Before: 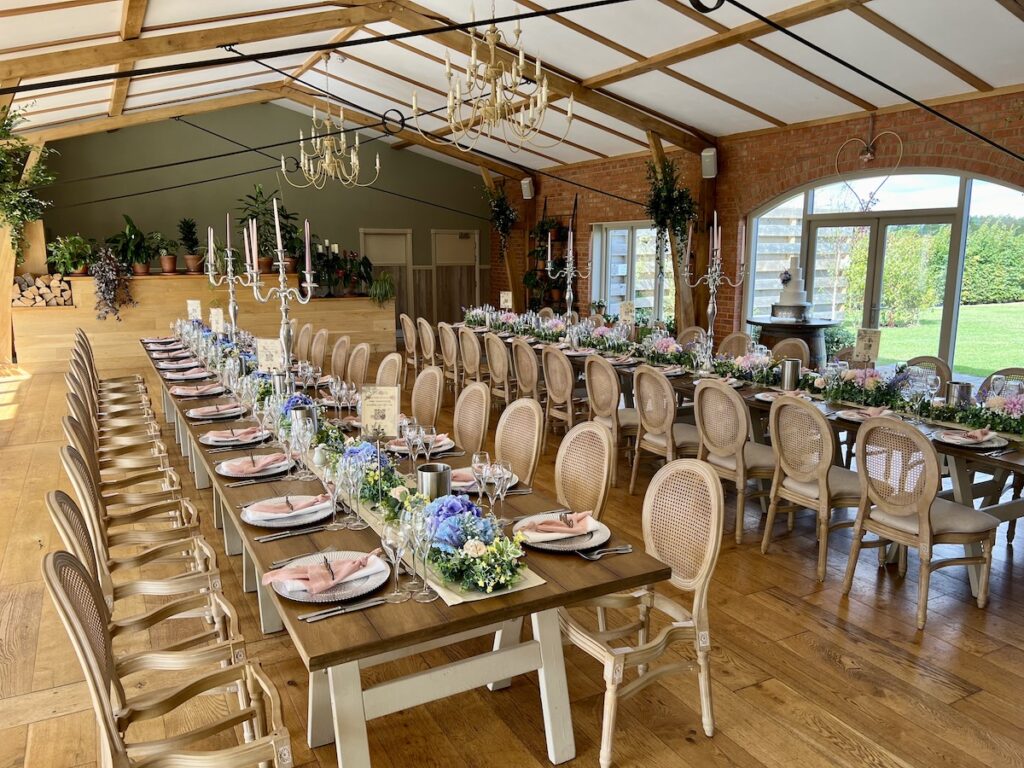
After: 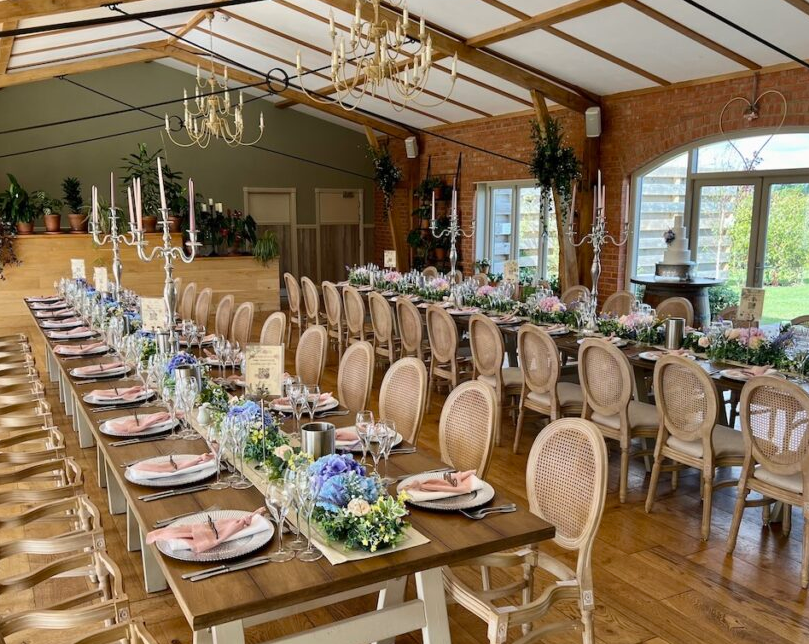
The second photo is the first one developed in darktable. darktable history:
crop: left 11.372%, top 5.363%, right 9.598%, bottom 10.669%
contrast brightness saturation: saturation -0.086
